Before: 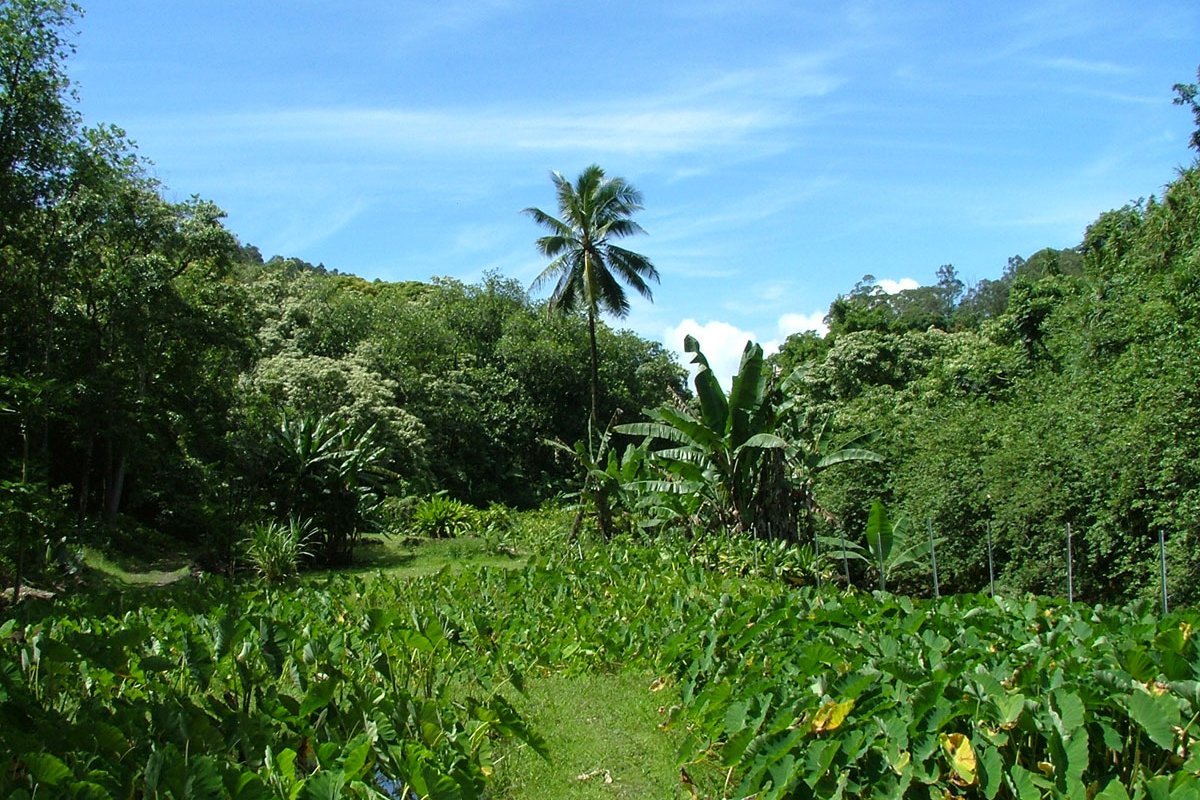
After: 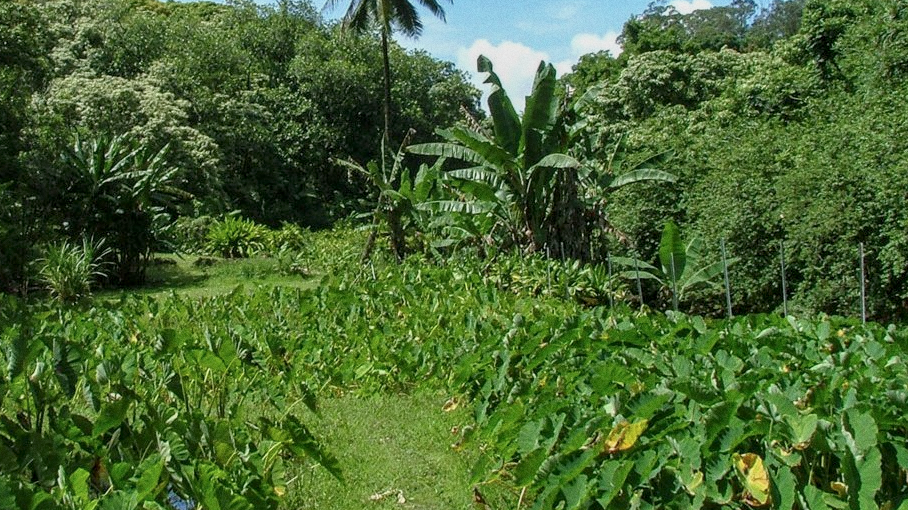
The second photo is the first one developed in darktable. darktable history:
color balance rgb: perceptual saturation grading › global saturation -0.31%, global vibrance -8%, contrast -13%, saturation formula JzAzBz (2021)
local contrast: on, module defaults
contrast brightness saturation: saturation -0.05
grain: coarseness 0.47 ISO
crop and rotate: left 17.299%, top 35.115%, right 7.015%, bottom 1.024%
